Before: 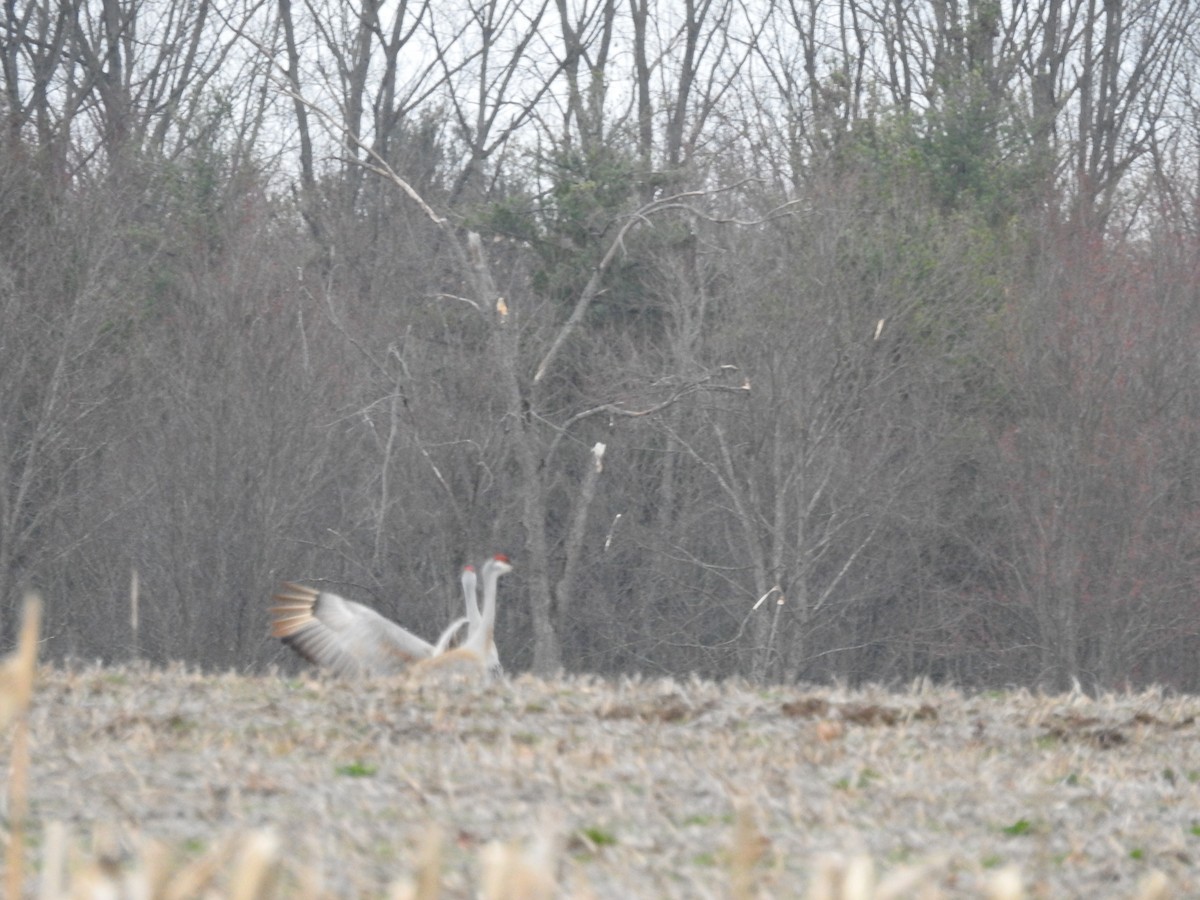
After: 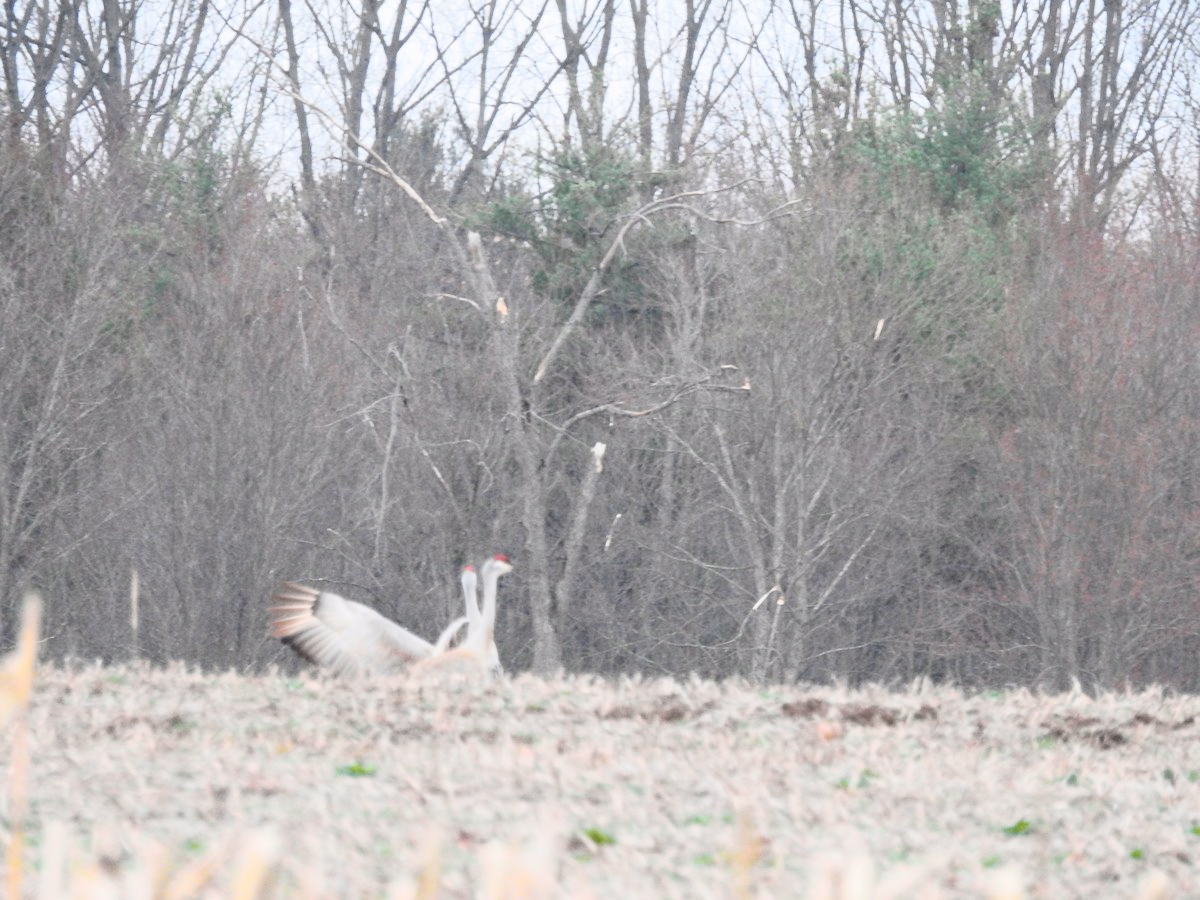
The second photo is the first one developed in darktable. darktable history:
exposure: exposure 0.2 EV, compensate highlight preservation false
tone curve: curves: ch0 [(0, 0.031) (0.139, 0.084) (0.311, 0.278) (0.495, 0.544) (0.718, 0.816) (0.841, 0.909) (1, 0.967)]; ch1 [(0, 0) (0.272, 0.249) (0.388, 0.385) (0.469, 0.456) (0.495, 0.497) (0.538, 0.545) (0.578, 0.595) (0.707, 0.778) (1, 1)]; ch2 [(0, 0) (0.125, 0.089) (0.353, 0.329) (0.443, 0.408) (0.502, 0.499) (0.557, 0.531) (0.608, 0.631) (1, 1)], color space Lab, independent channels, preserve colors none
